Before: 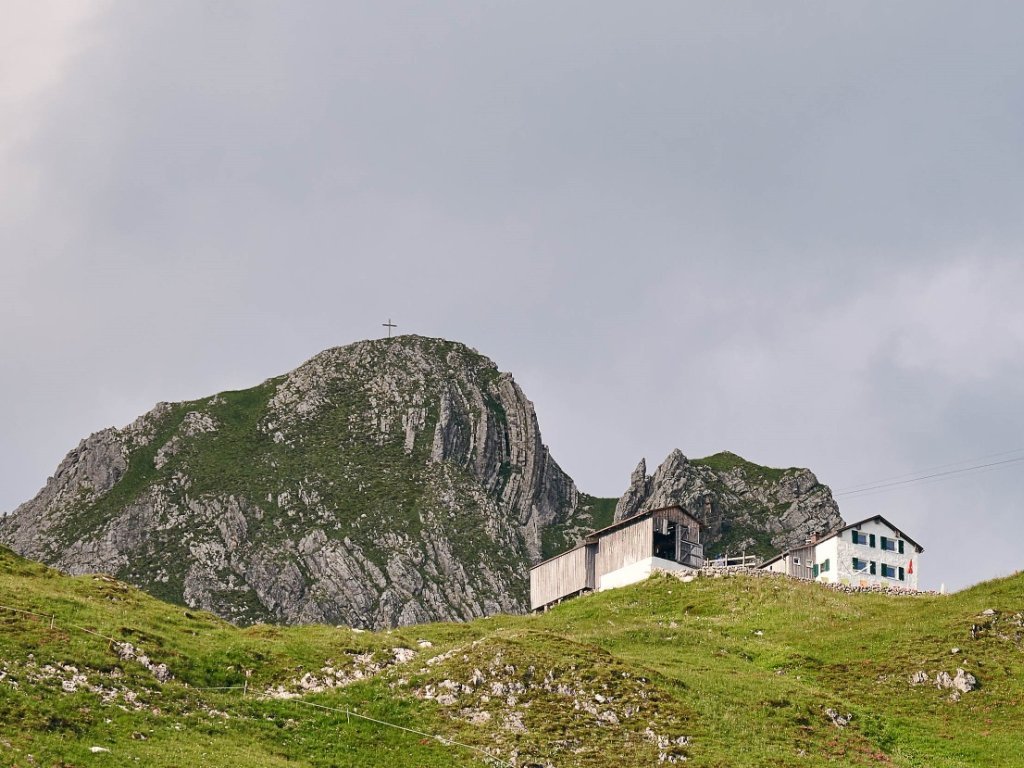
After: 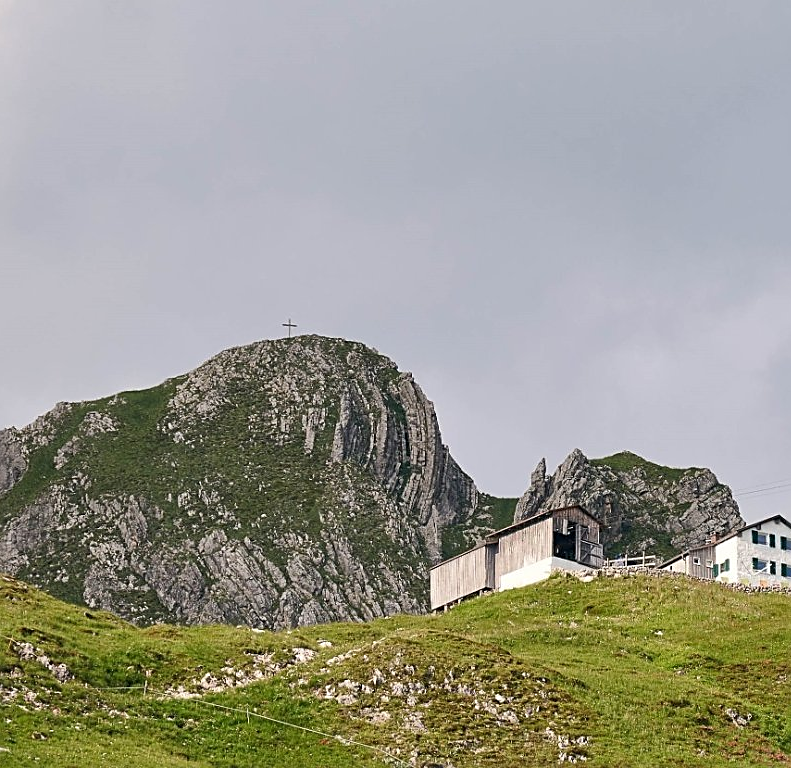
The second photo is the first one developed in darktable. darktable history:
crop: left 9.854%, right 12.836%
sharpen: on, module defaults
